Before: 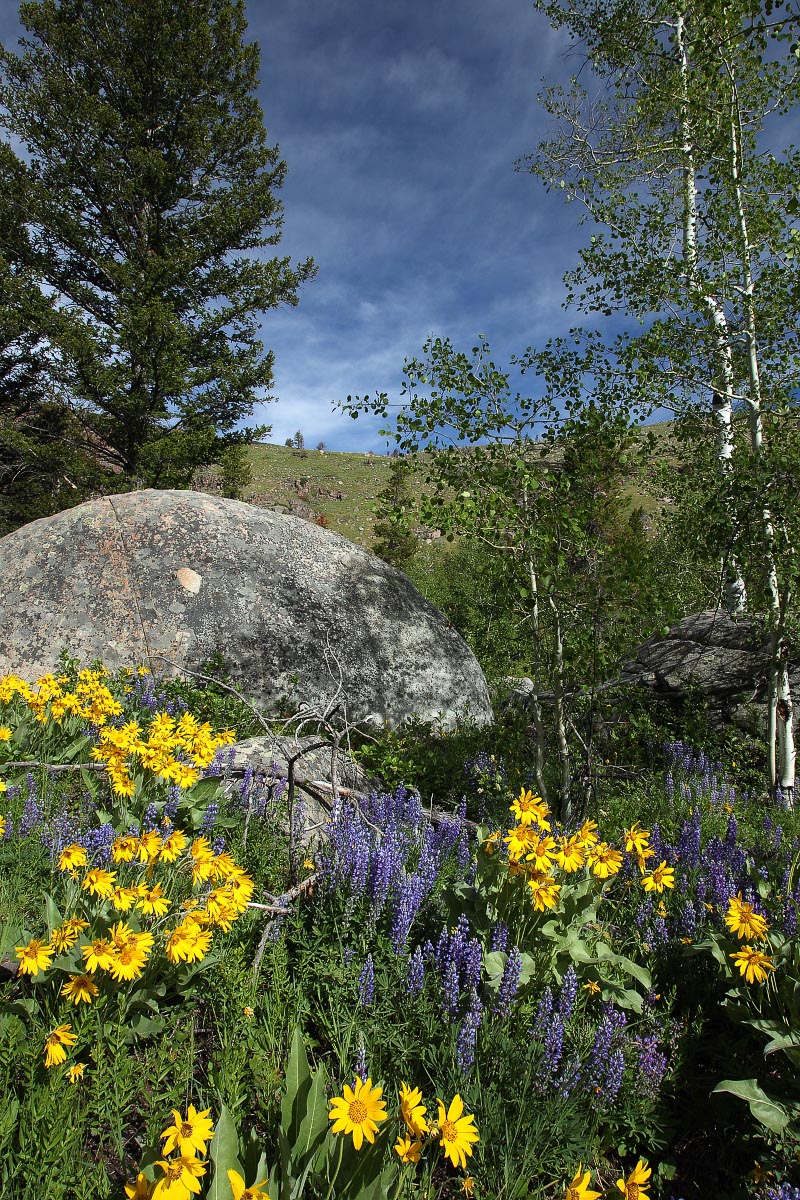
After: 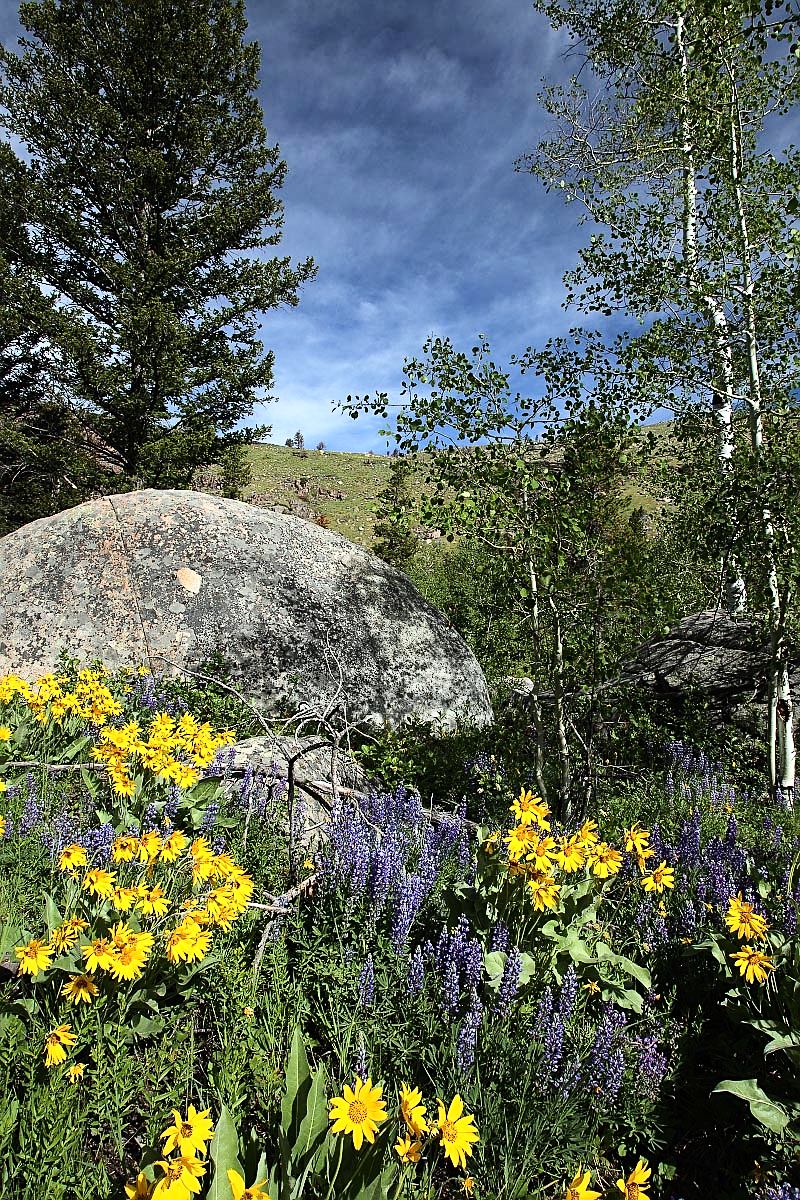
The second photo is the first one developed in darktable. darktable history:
sharpen: on, module defaults
base curve: curves: ch0 [(0, 0) (0.036, 0.025) (0.121, 0.166) (0.206, 0.329) (0.605, 0.79) (1, 1)]
